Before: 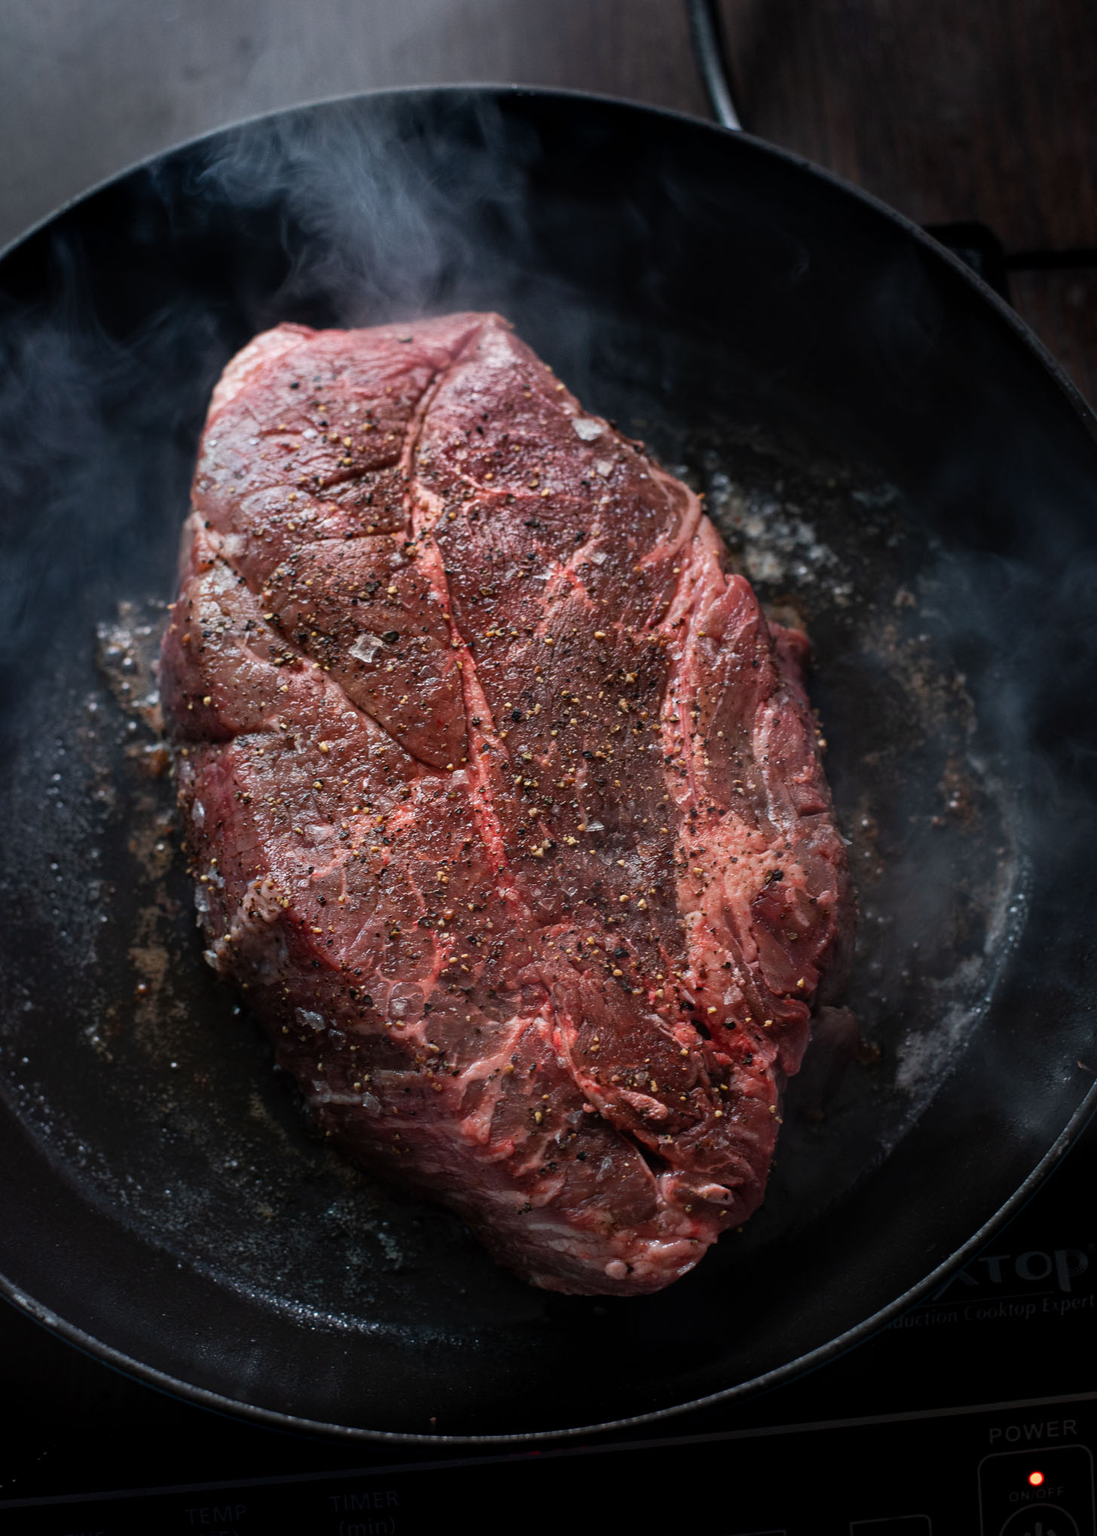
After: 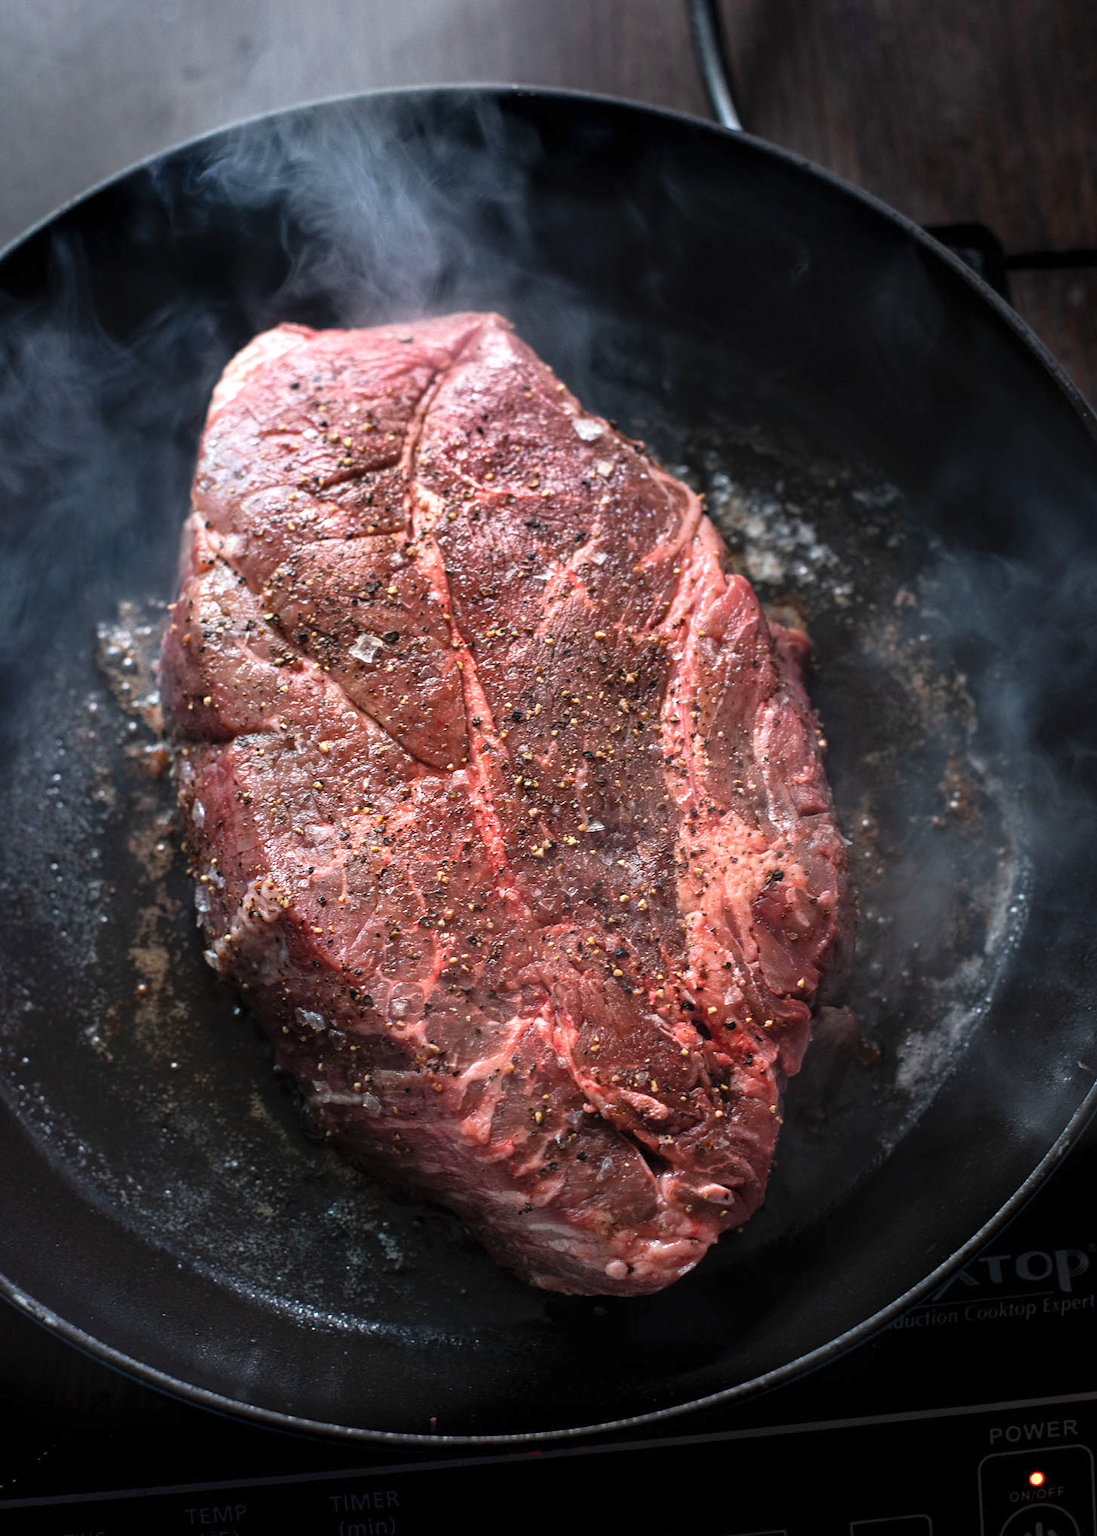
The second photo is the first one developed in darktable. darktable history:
contrast brightness saturation: contrast 0.053, brightness 0.064, saturation 0.011
exposure: exposure 0.668 EV, compensate exposure bias true, compensate highlight preservation false
